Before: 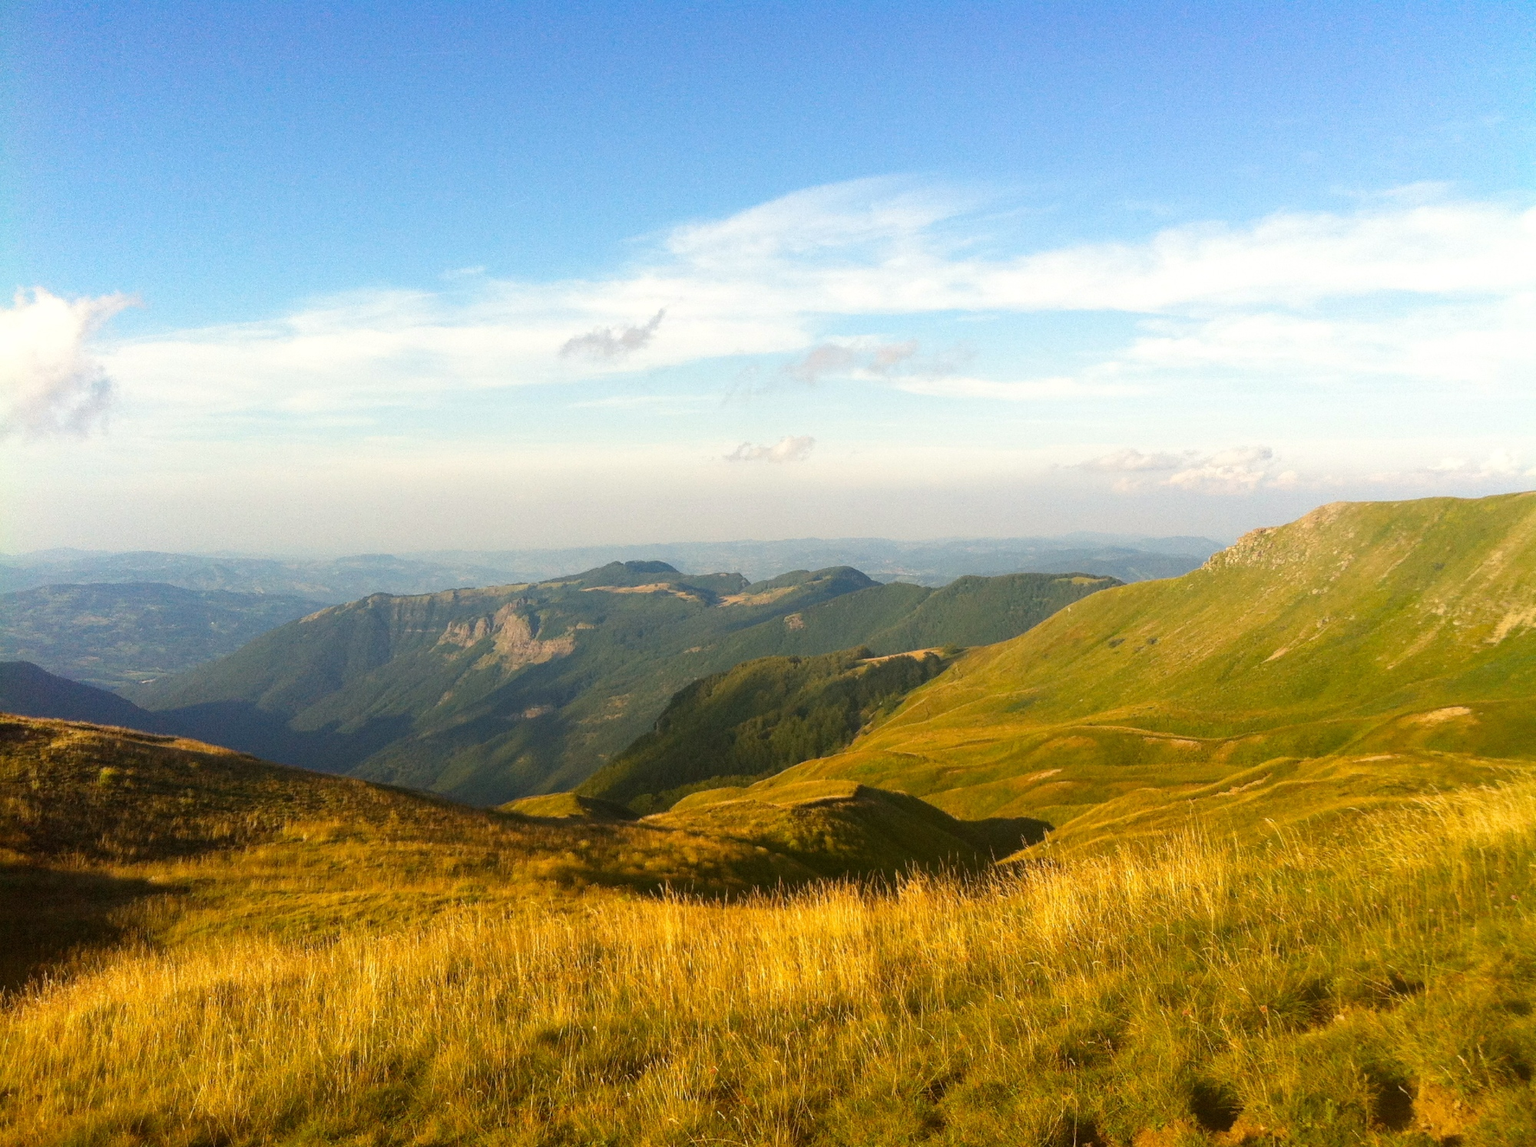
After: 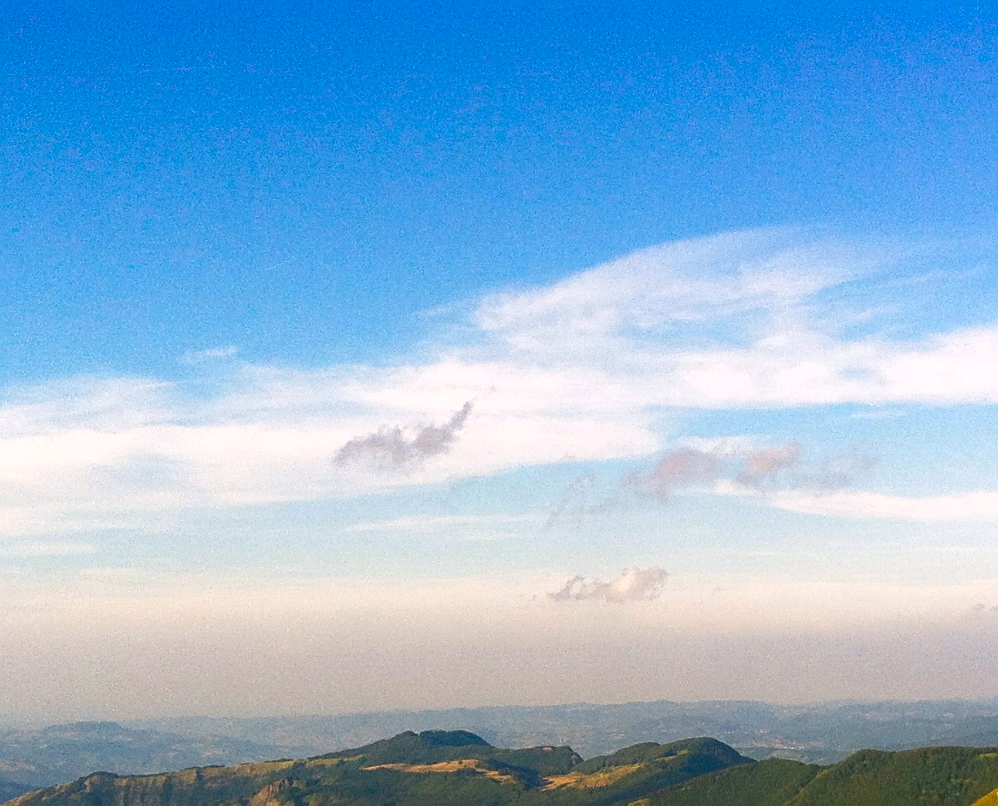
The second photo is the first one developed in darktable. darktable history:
crop: left 19.726%, right 30.357%, bottom 46.008%
color balance rgb: power › hue 72.32°, highlights gain › chroma 1.432%, highlights gain › hue 309.64°, linear chroma grading › global chroma 15.6%, perceptual saturation grading › global saturation -0.12%
sharpen: on, module defaults
contrast brightness saturation: brightness -0.251, saturation 0.201
local contrast: detail 109%
